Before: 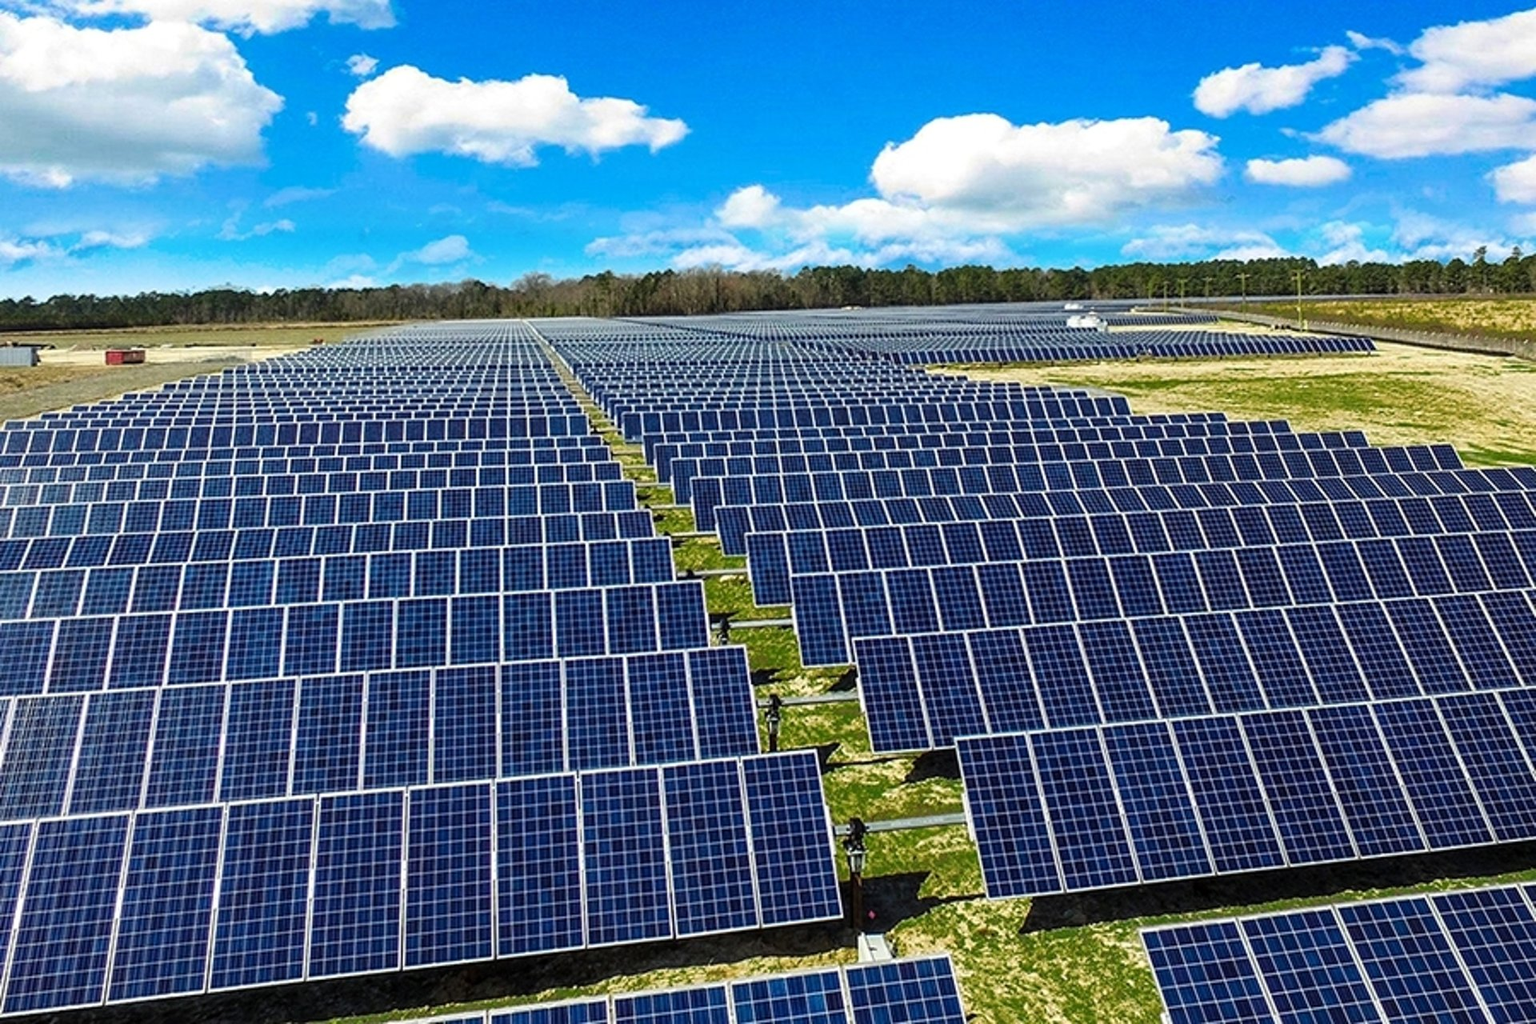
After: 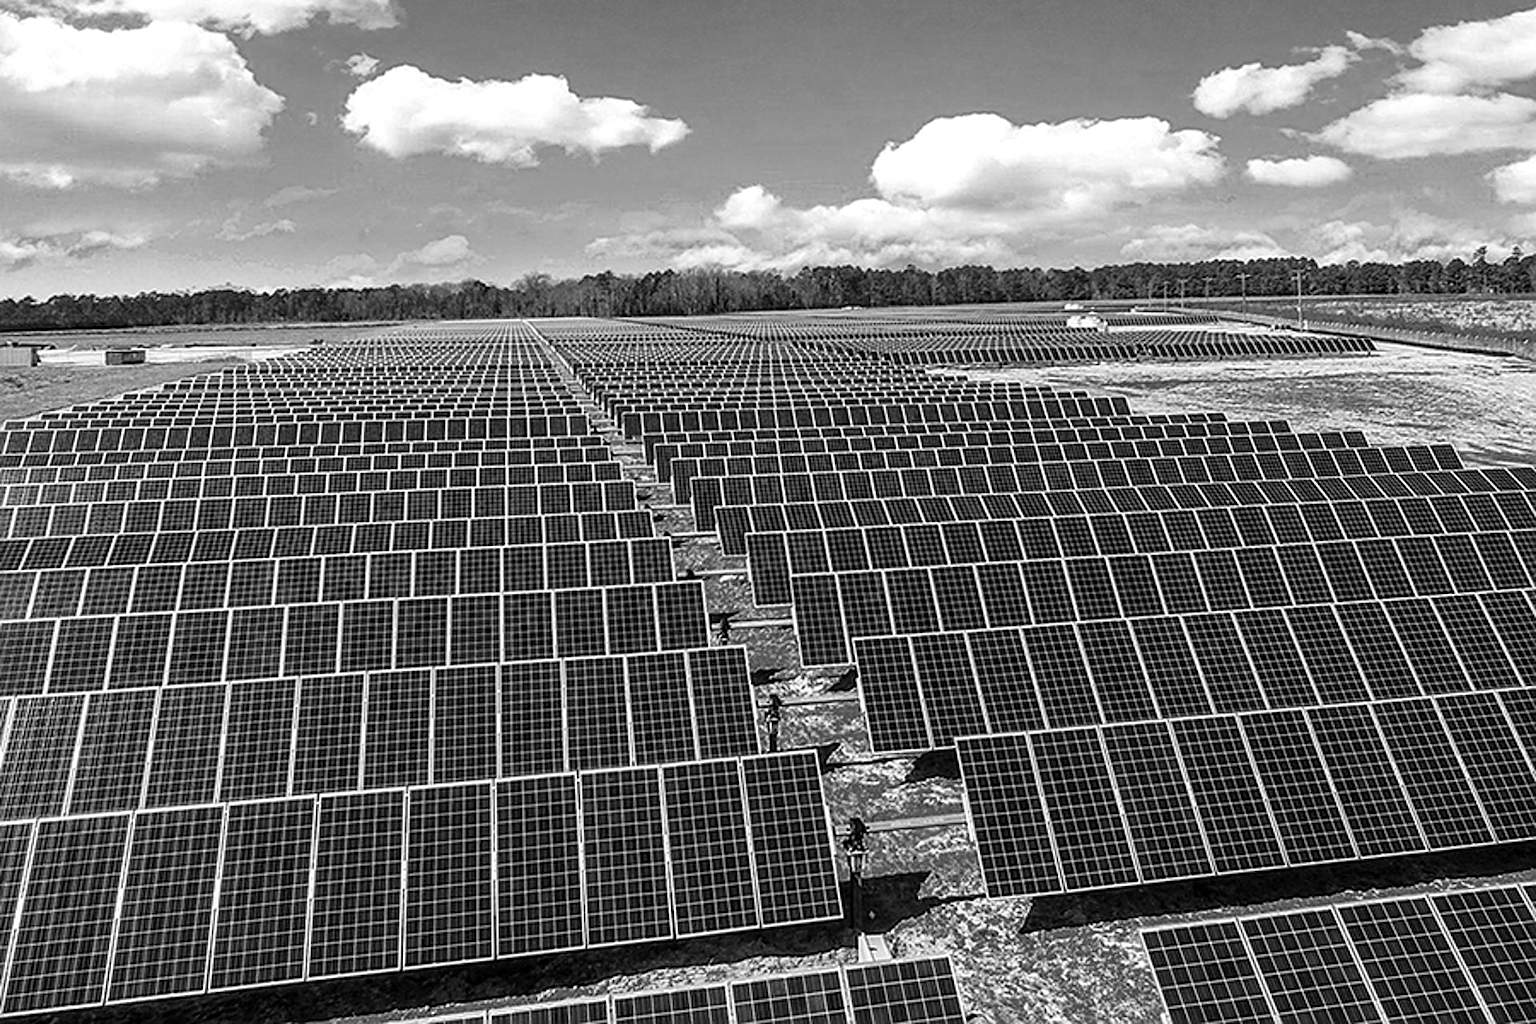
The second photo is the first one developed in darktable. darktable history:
local contrast: on, module defaults
sharpen: on, module defaults
monochrome: on, module defaults
